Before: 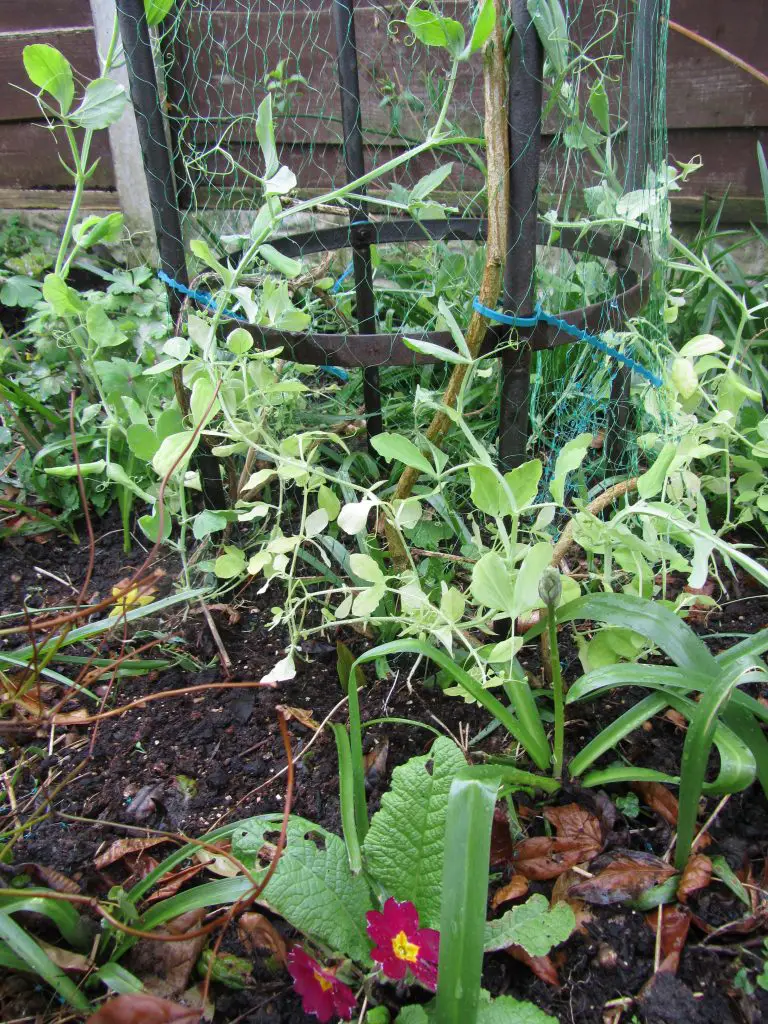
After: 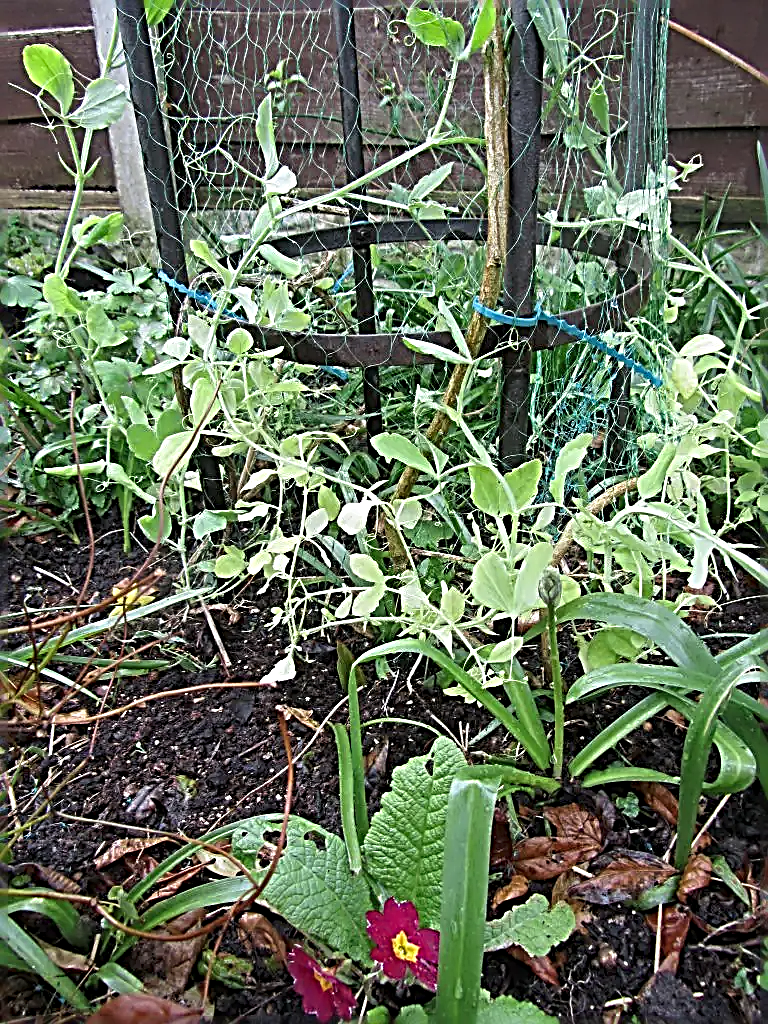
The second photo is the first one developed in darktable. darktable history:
sharpen: radius 3.144, amount 1.74
